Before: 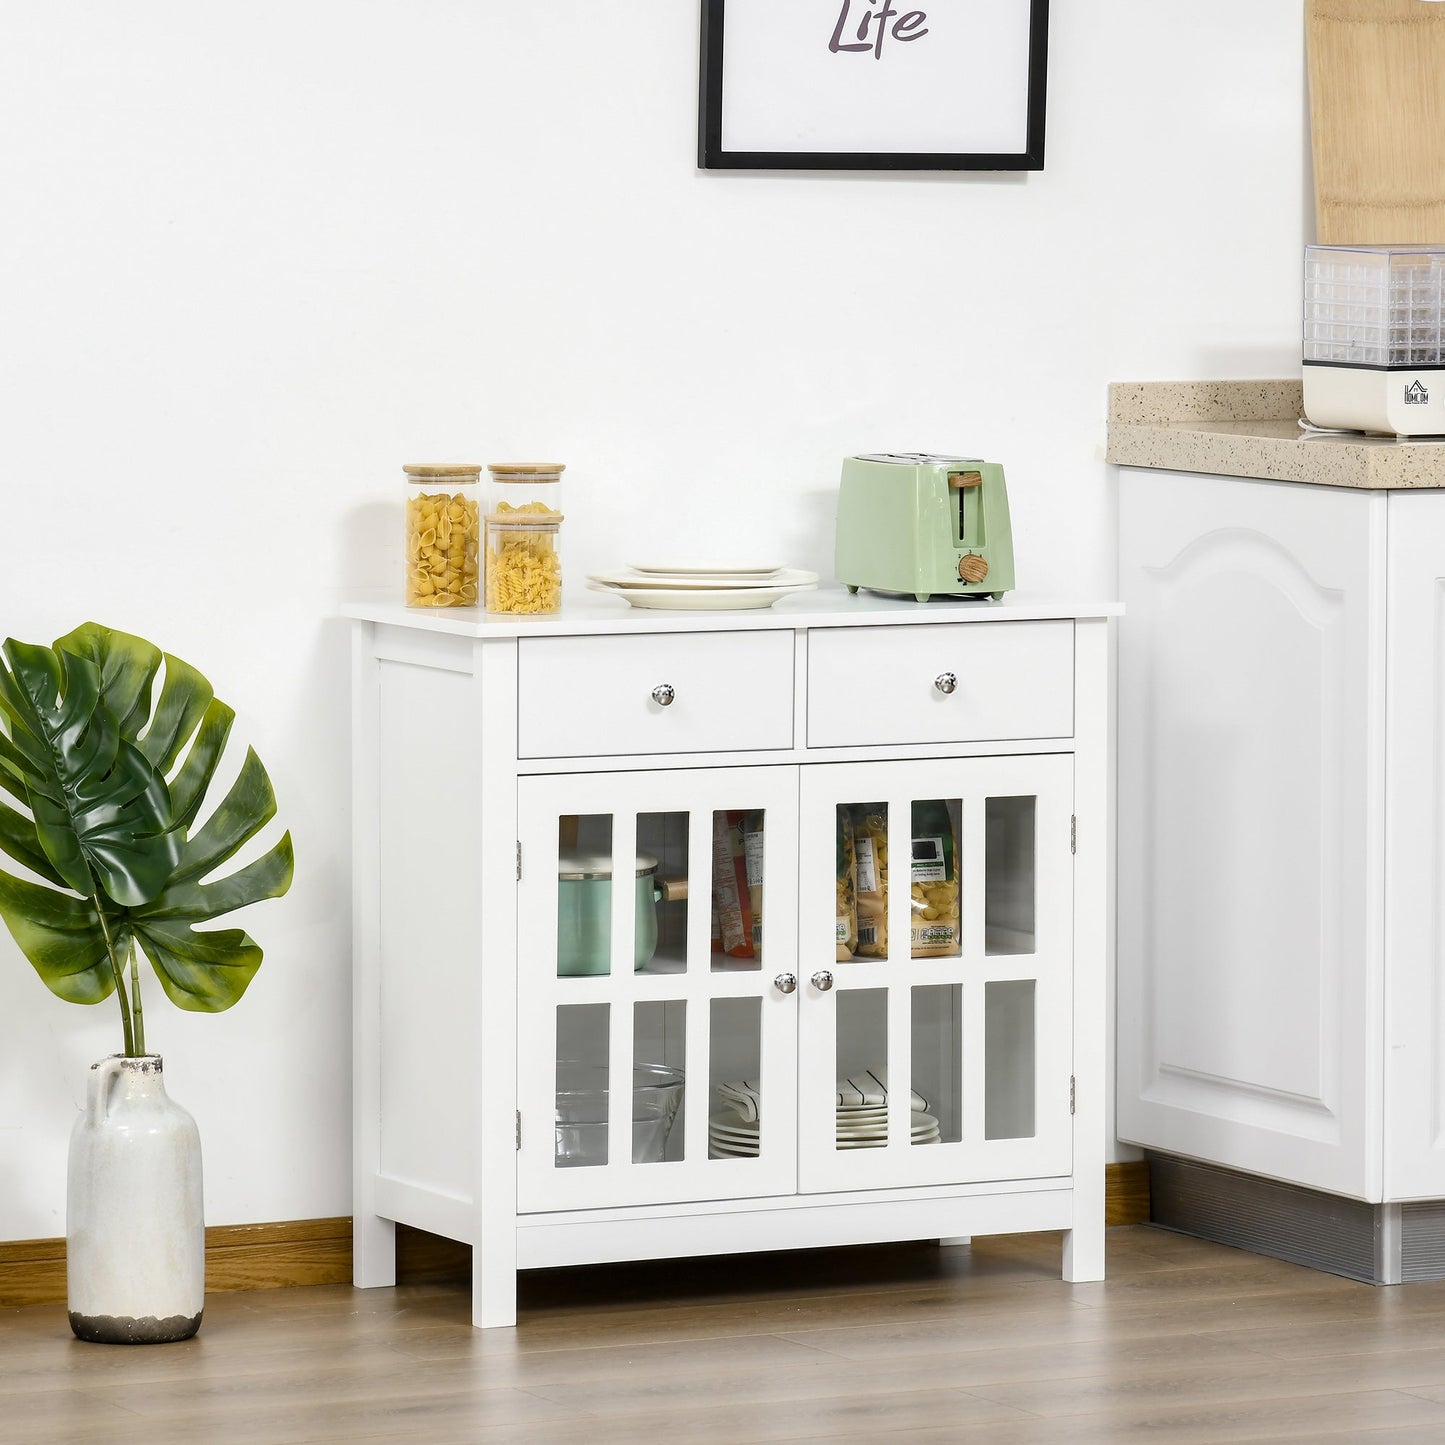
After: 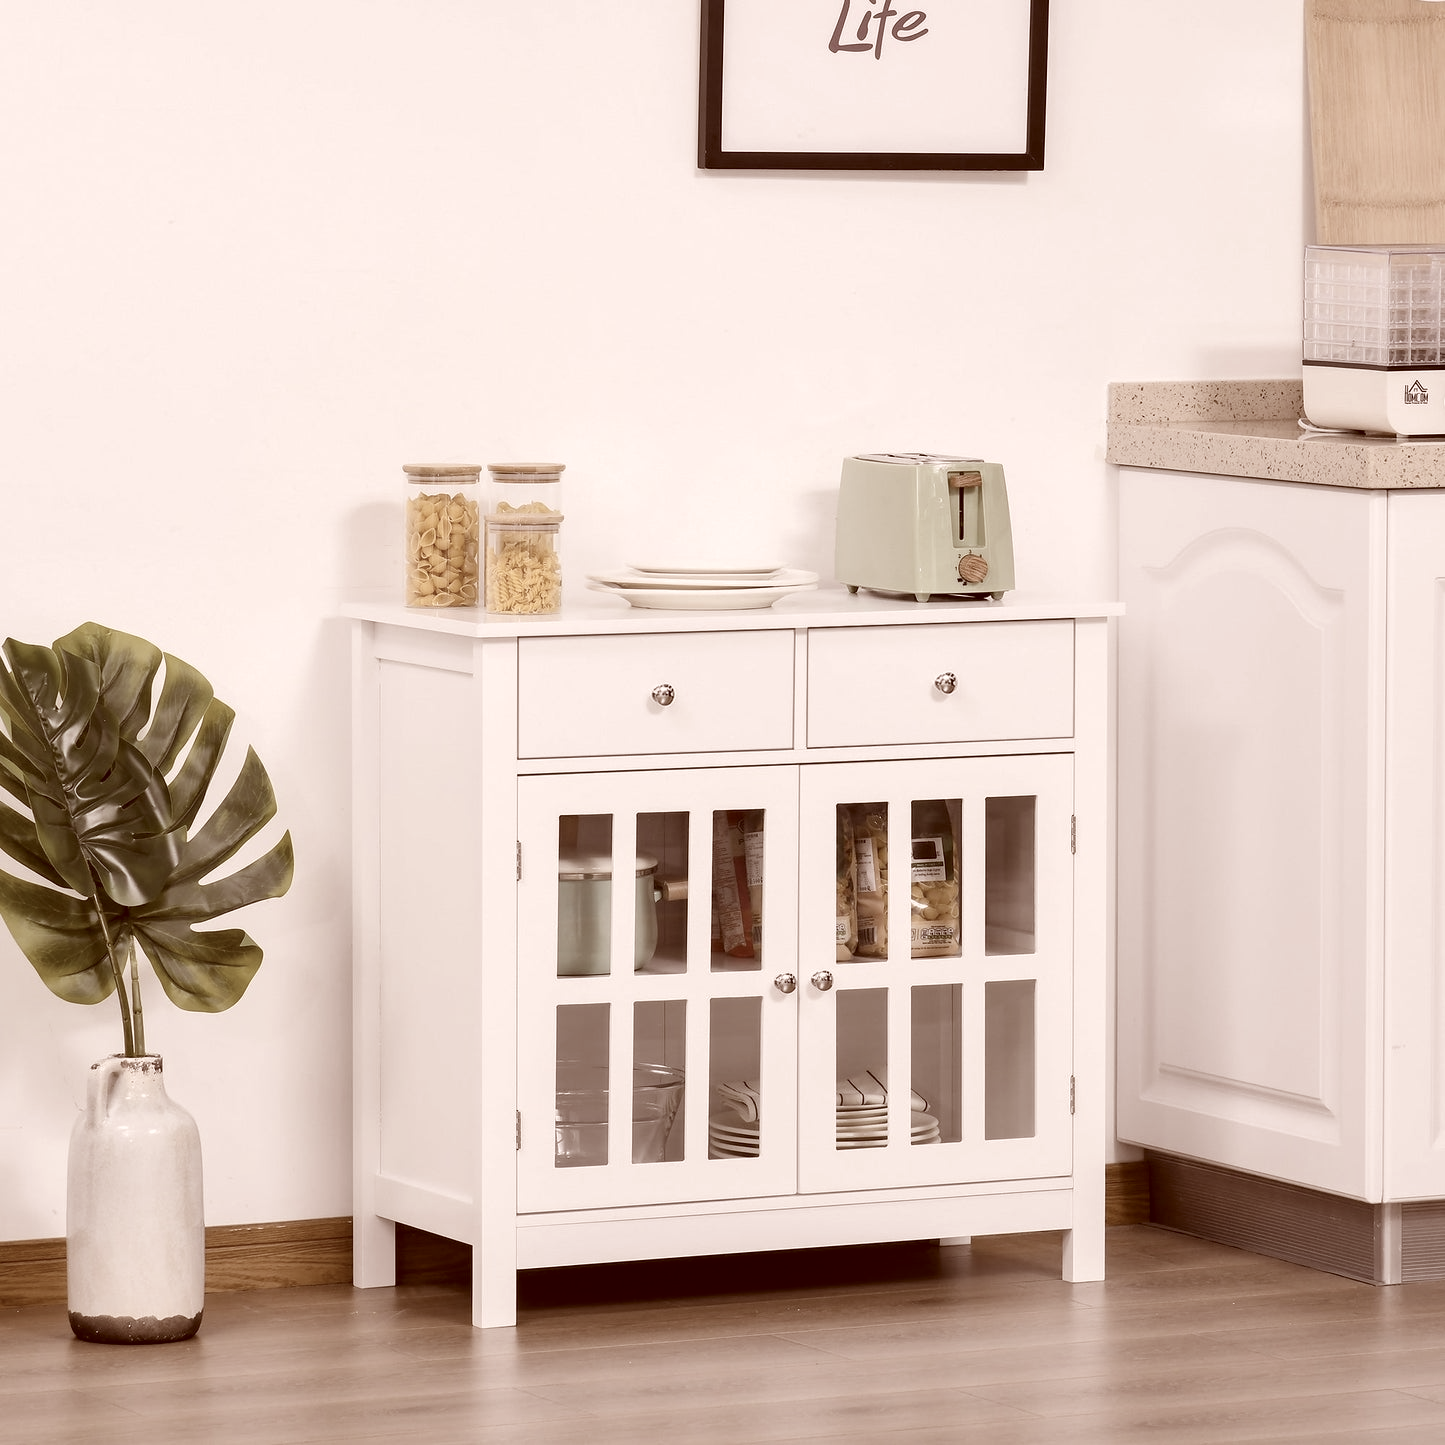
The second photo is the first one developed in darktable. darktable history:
color correction: highlights a* 9.26, highlights b* 8.58, shadows a* 39.6, shadows b* 39.52, saturation 0.794
color zones: curves: ch1 [(0, 0.292) (0.001, 0.292) (0.2, 0.264) (0.4, 0.248) (0.6, 0.248) (0.8, 0.264) (0.999, 0.292) (1, 0.292)]
